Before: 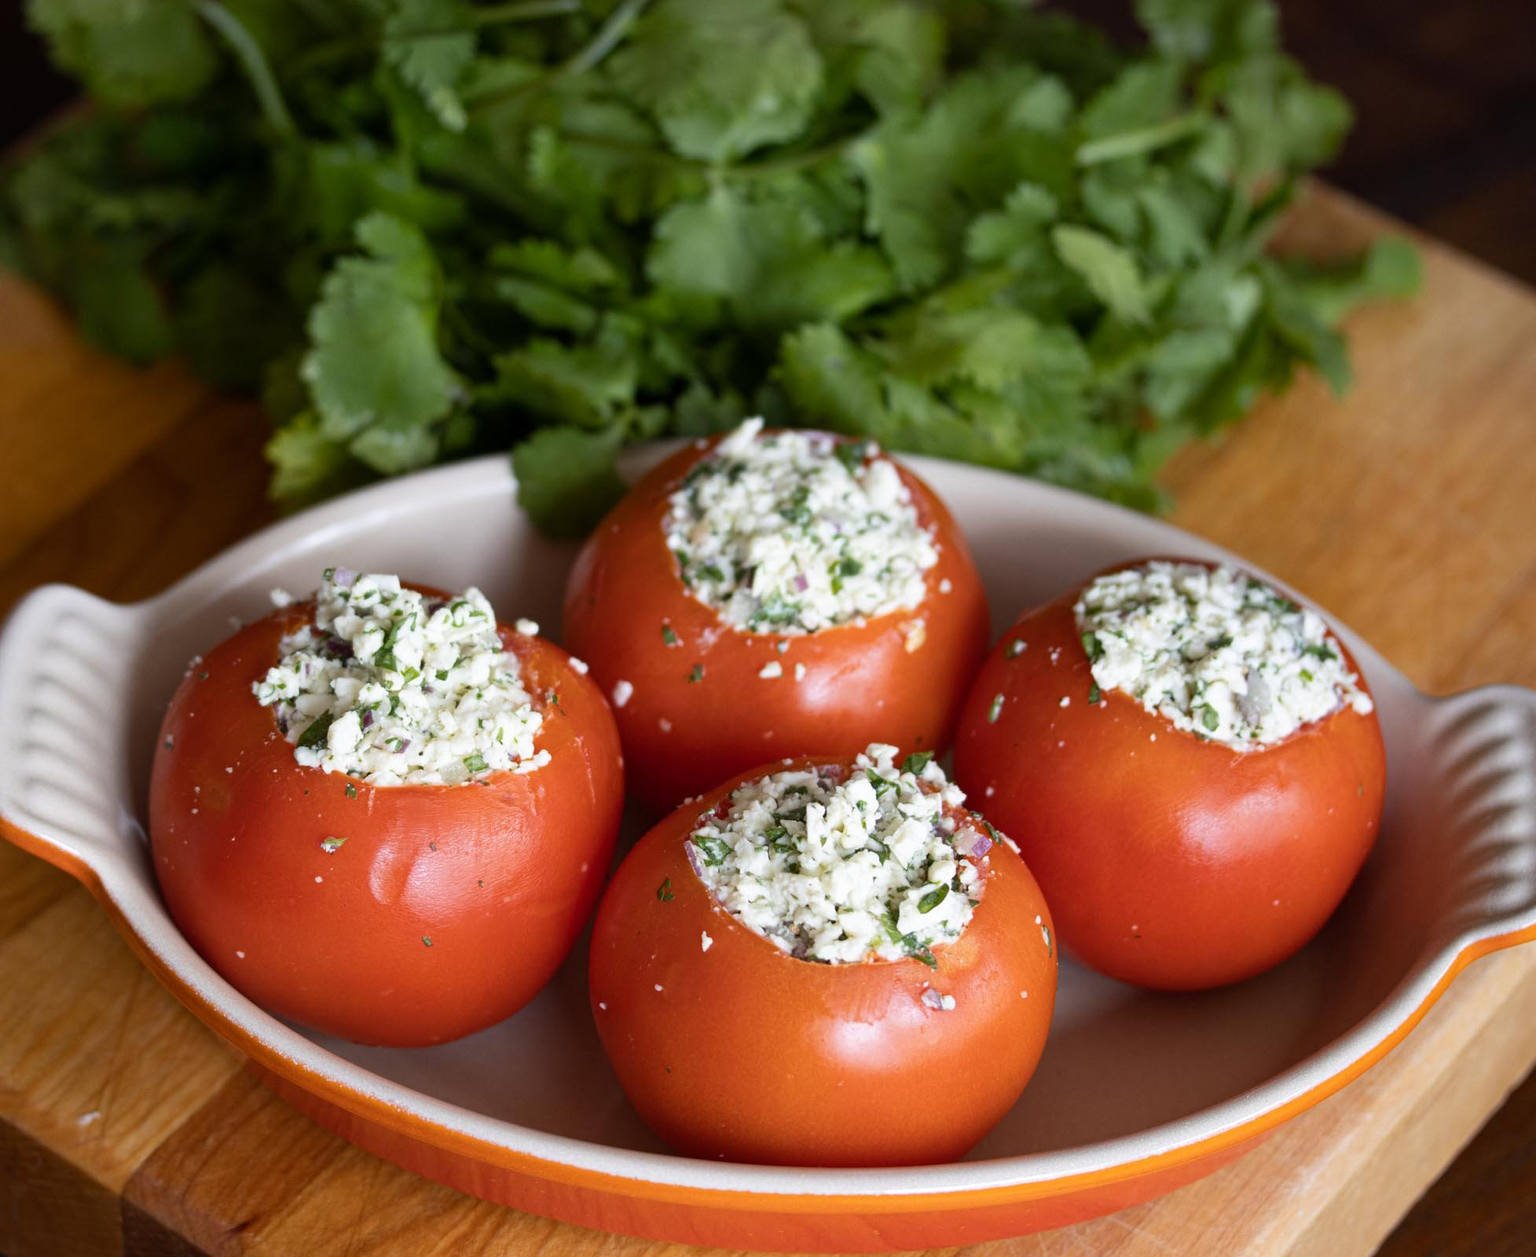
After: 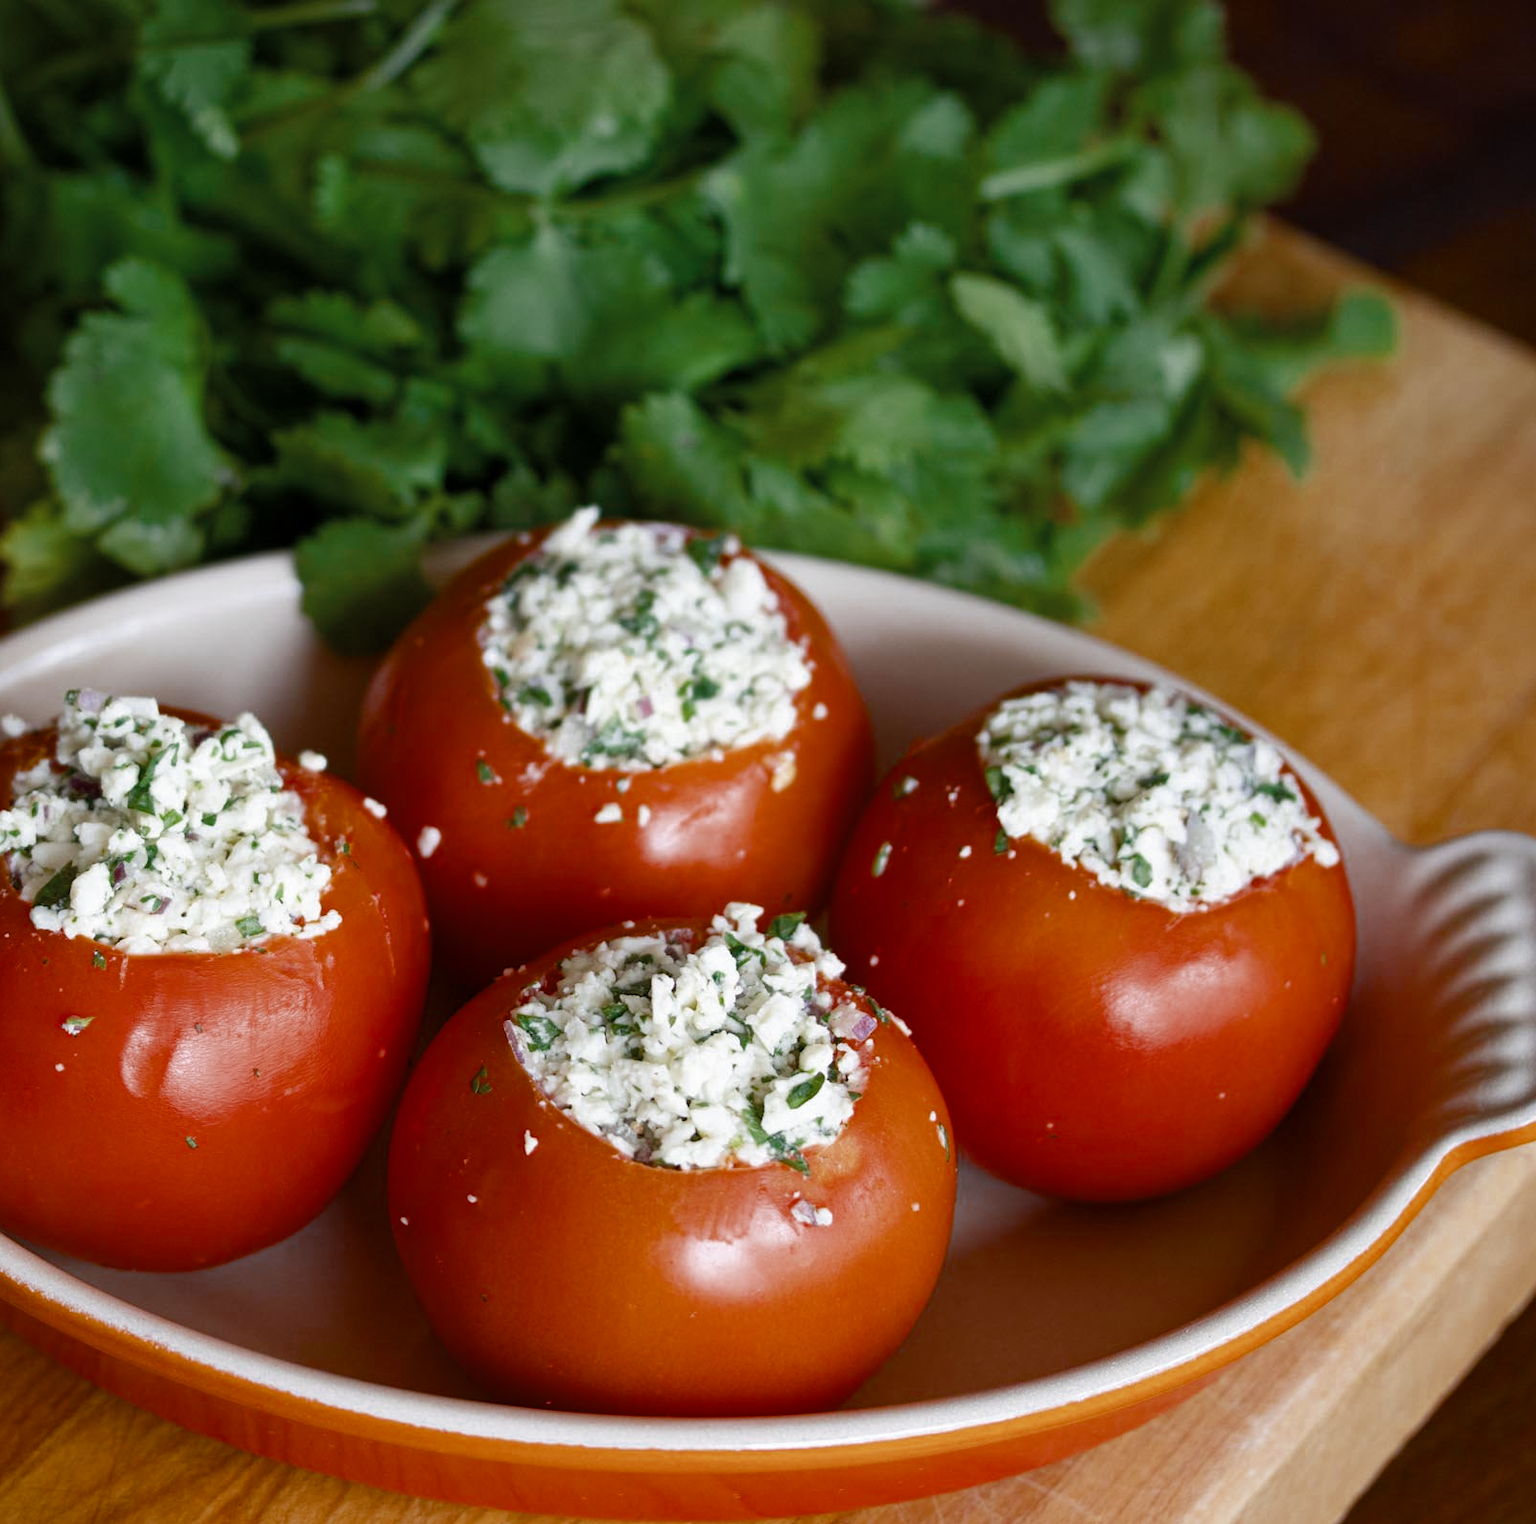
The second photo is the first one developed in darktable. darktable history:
color zones: curves: ch0 [(0, 0.5) (0.125, 0.4) (0.25, 0.5) (0.375, 0.4) (0.5, 0.4) (0.625, 0.35) (0.75, 0.35) (0.875, 0.5)]; ch1 [(0, 0.35) (0.125, 0.45) (0.25, 0.35) (0.375, 0.35) (0.5, 0.35) (0.625, 0.35) (0.75, 0.45) (0.875, 0.35)]; ch2 [(0, 0.6) (0.125, 0.5) (0.25, 0.5) (0.375, 0.6) (0.5, 0.6) (0.625, 0.5) (0.75, 0.5) (0.875, 0.5)]
color balance rgb: perceptual saturation grading › global saturation 20%, perceptual saturation grading › highlights -25%, perceptual saturation grading › shadows 50%
crop: left 17.582%, bottom 0.031%
